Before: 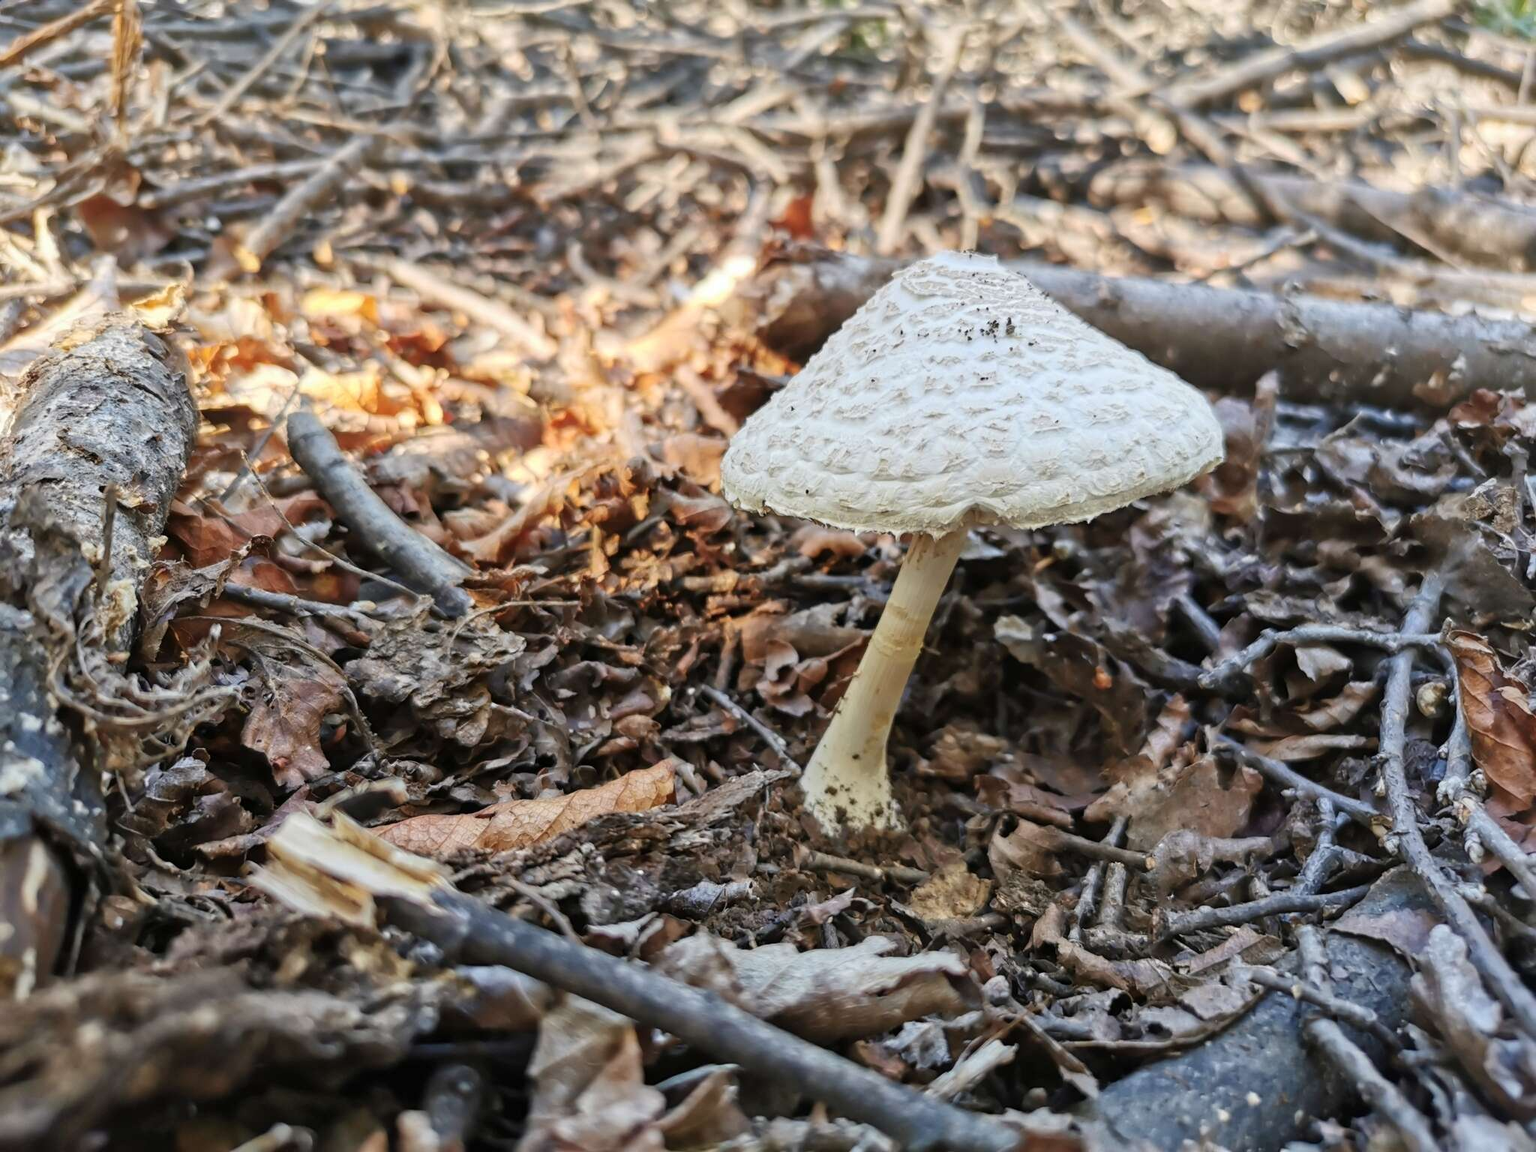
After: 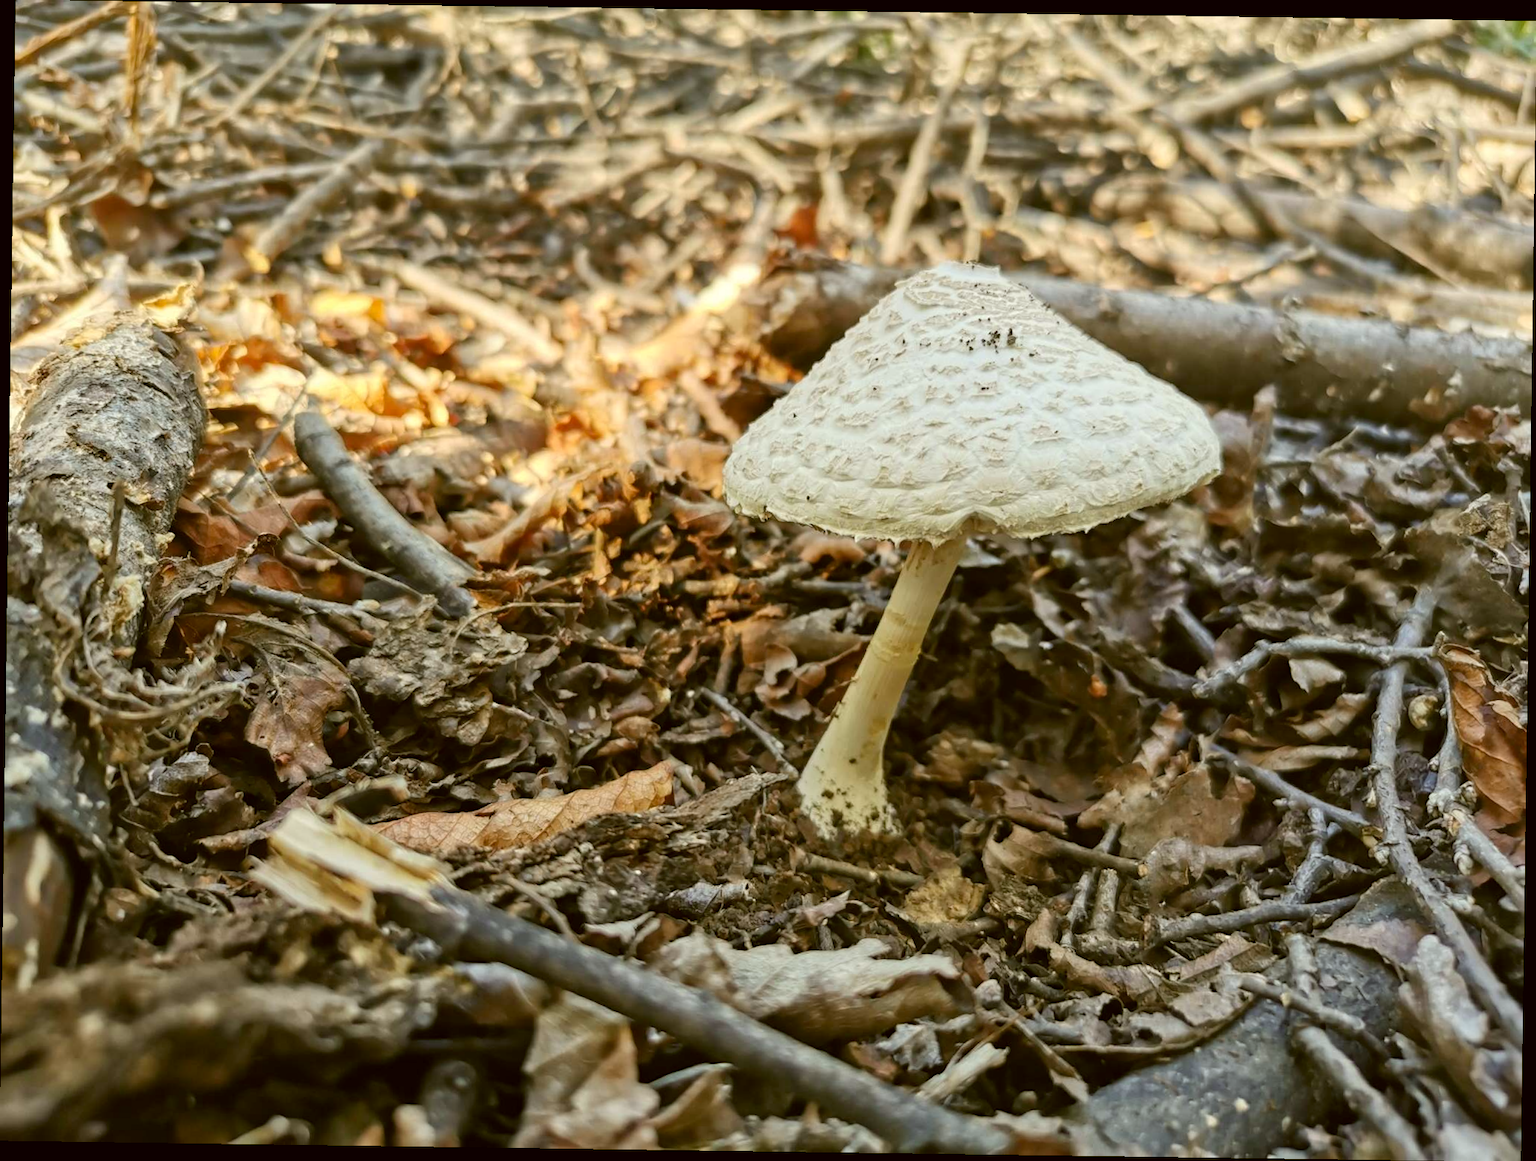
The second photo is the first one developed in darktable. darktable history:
color correction: highlights a* -1.43, highlights b* 10.12, shadows a* 0.395, shadows b* 19.35
rotate and perspective: rotation 0.8°, automatic cropping off
